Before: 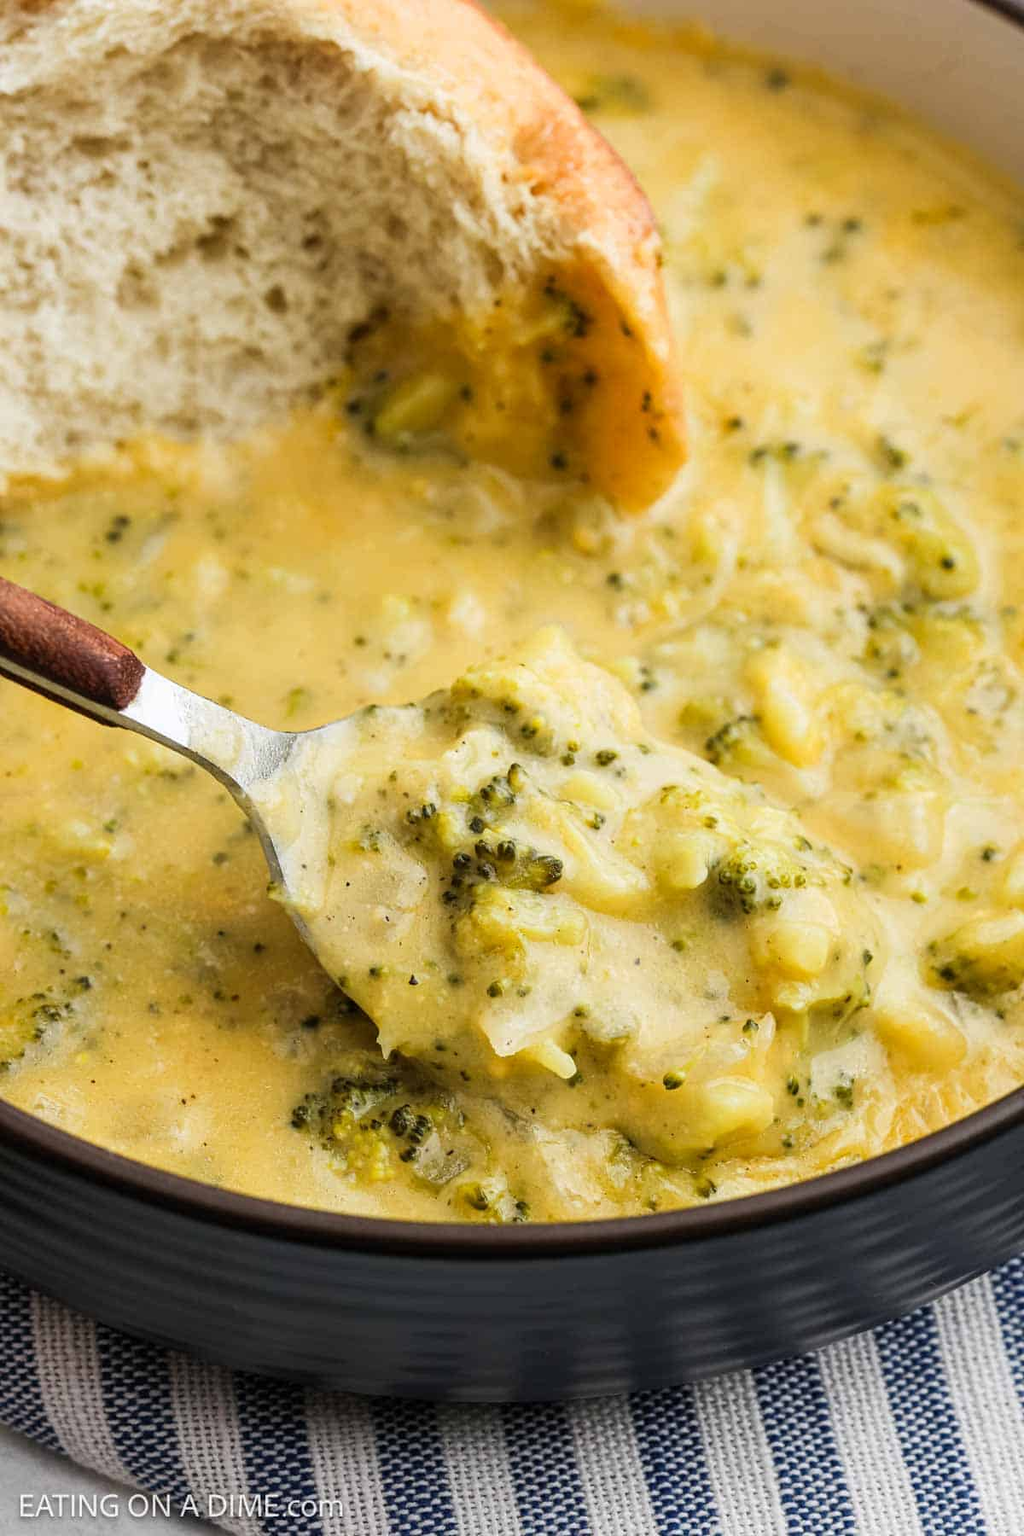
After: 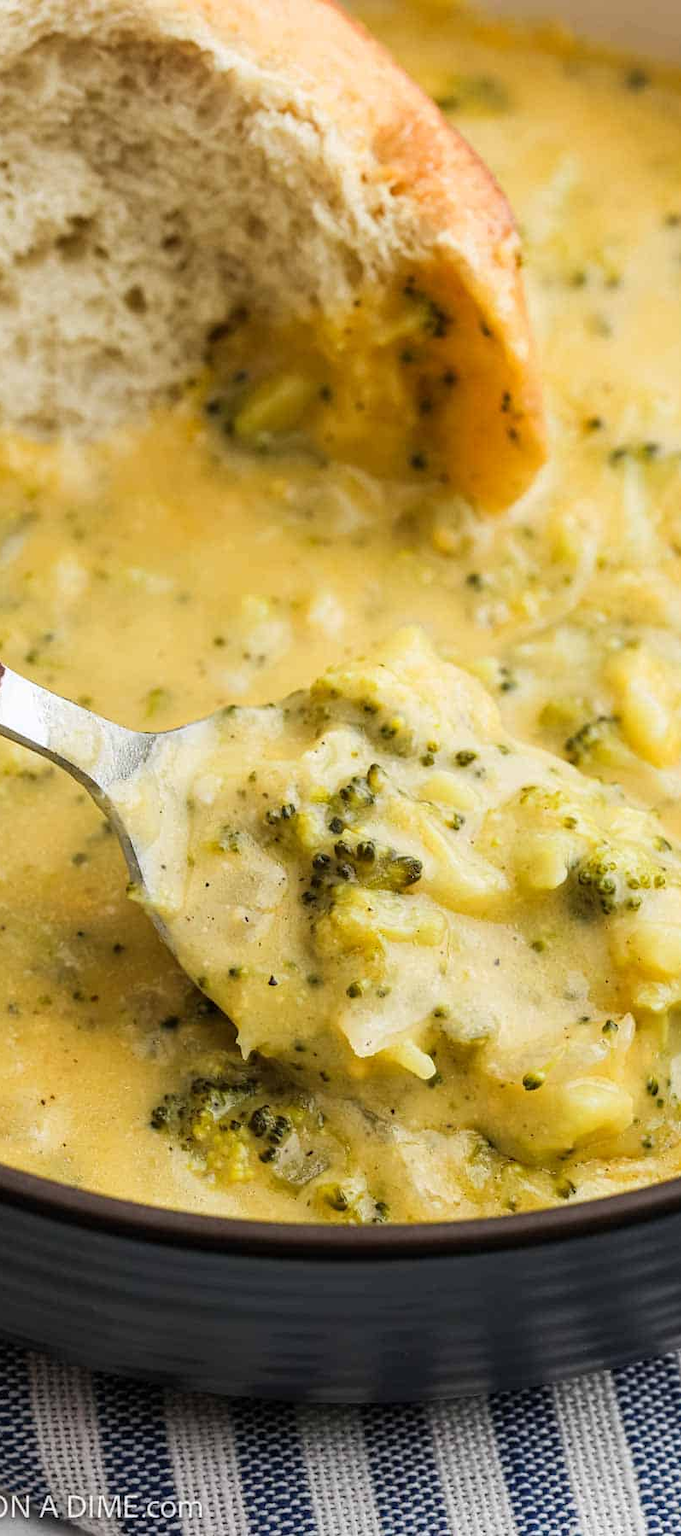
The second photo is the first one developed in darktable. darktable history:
crop and rotate: left 13.775%, right 19.707%
